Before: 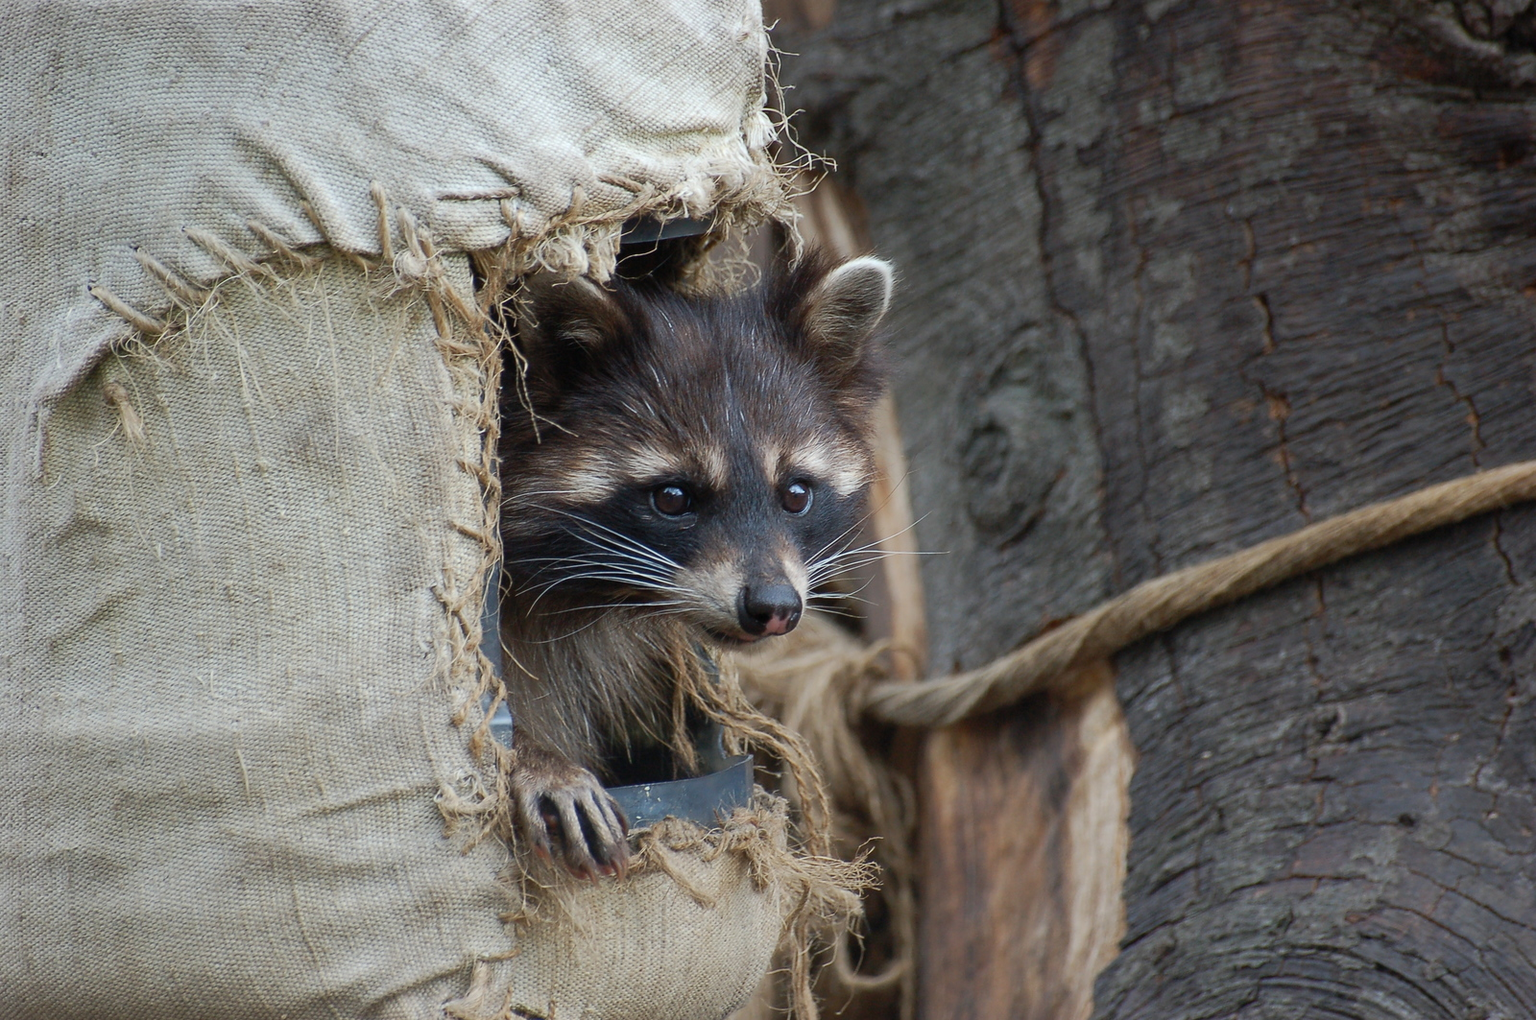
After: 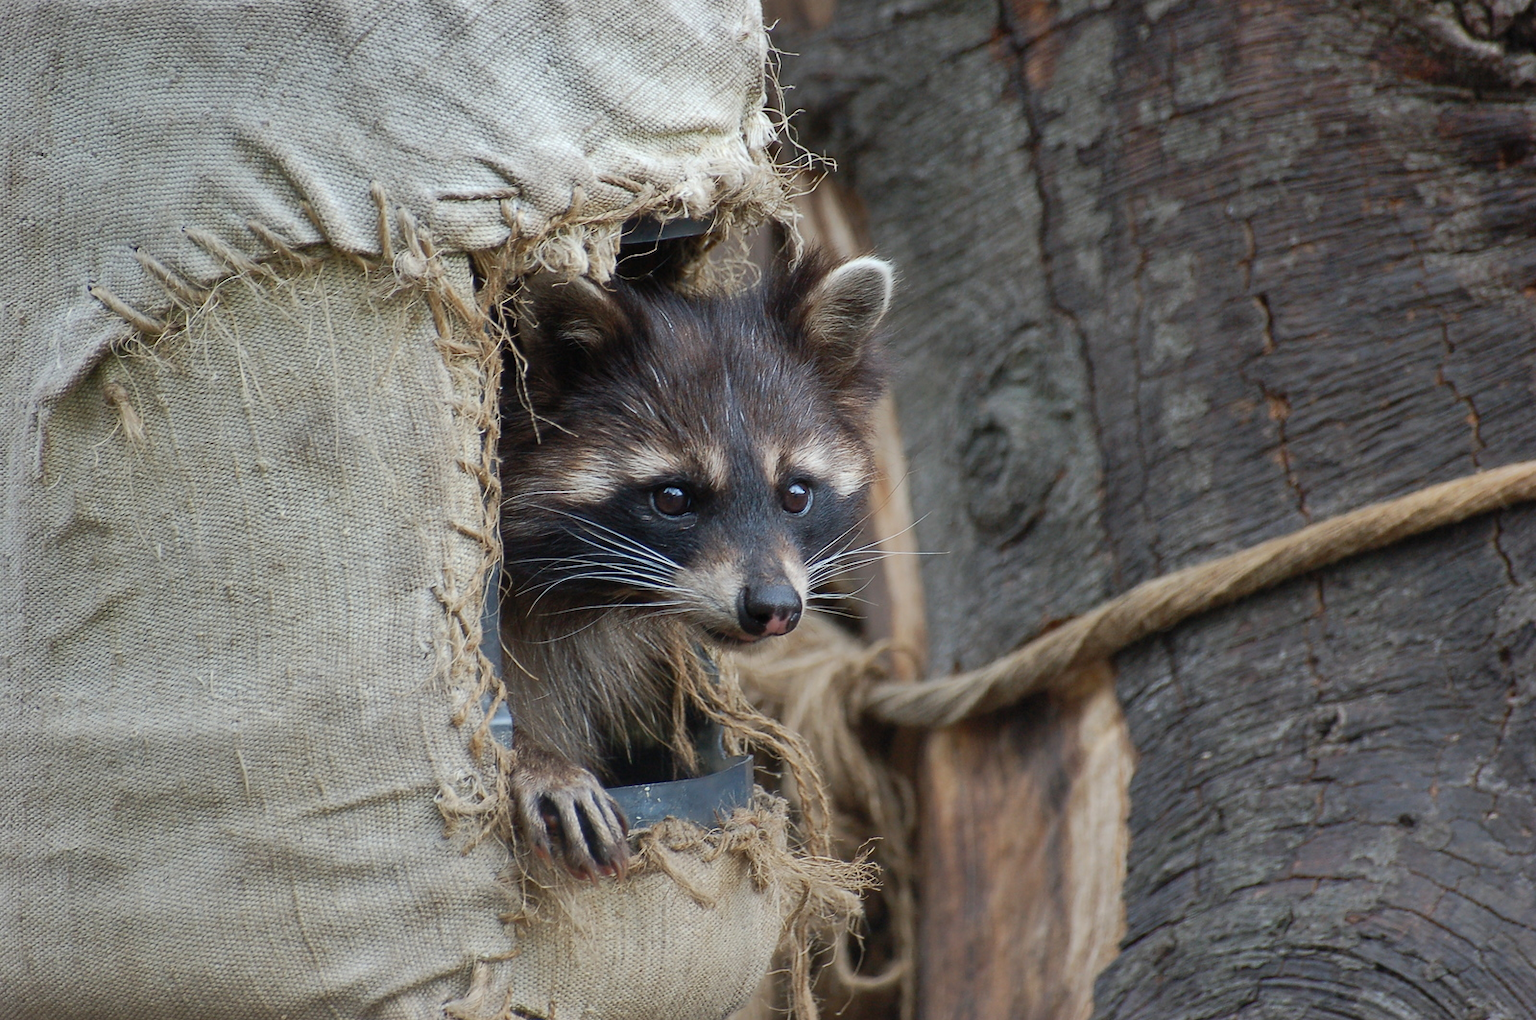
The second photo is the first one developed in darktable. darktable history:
tone equalizer: mask exposure compensation -0.506 EV
shadows and highlights: radius 100.55, shadows 50.47, highlights -64.66, soften with gaussian
